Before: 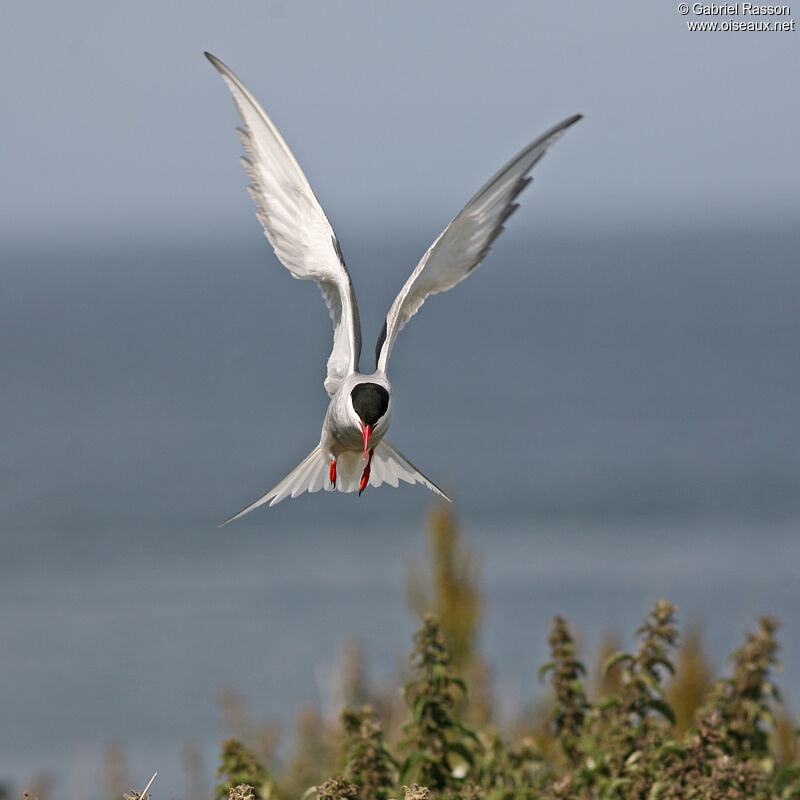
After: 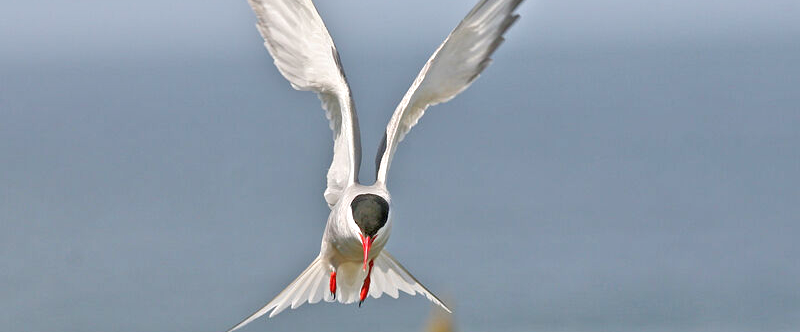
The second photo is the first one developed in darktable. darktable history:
crop and rotate: top 23.651%, bottom 34.817%
tone equalizer: -8 EV 1.98 EV, -7 EV 1.99 EV, -6 EV 1.99 EV, -5 EV 1.99 EV, -4 EV 1.96 EV, -3 EV 1.5 EV, -2 EV 0.99 EV, -1 EV 0.512 EV
